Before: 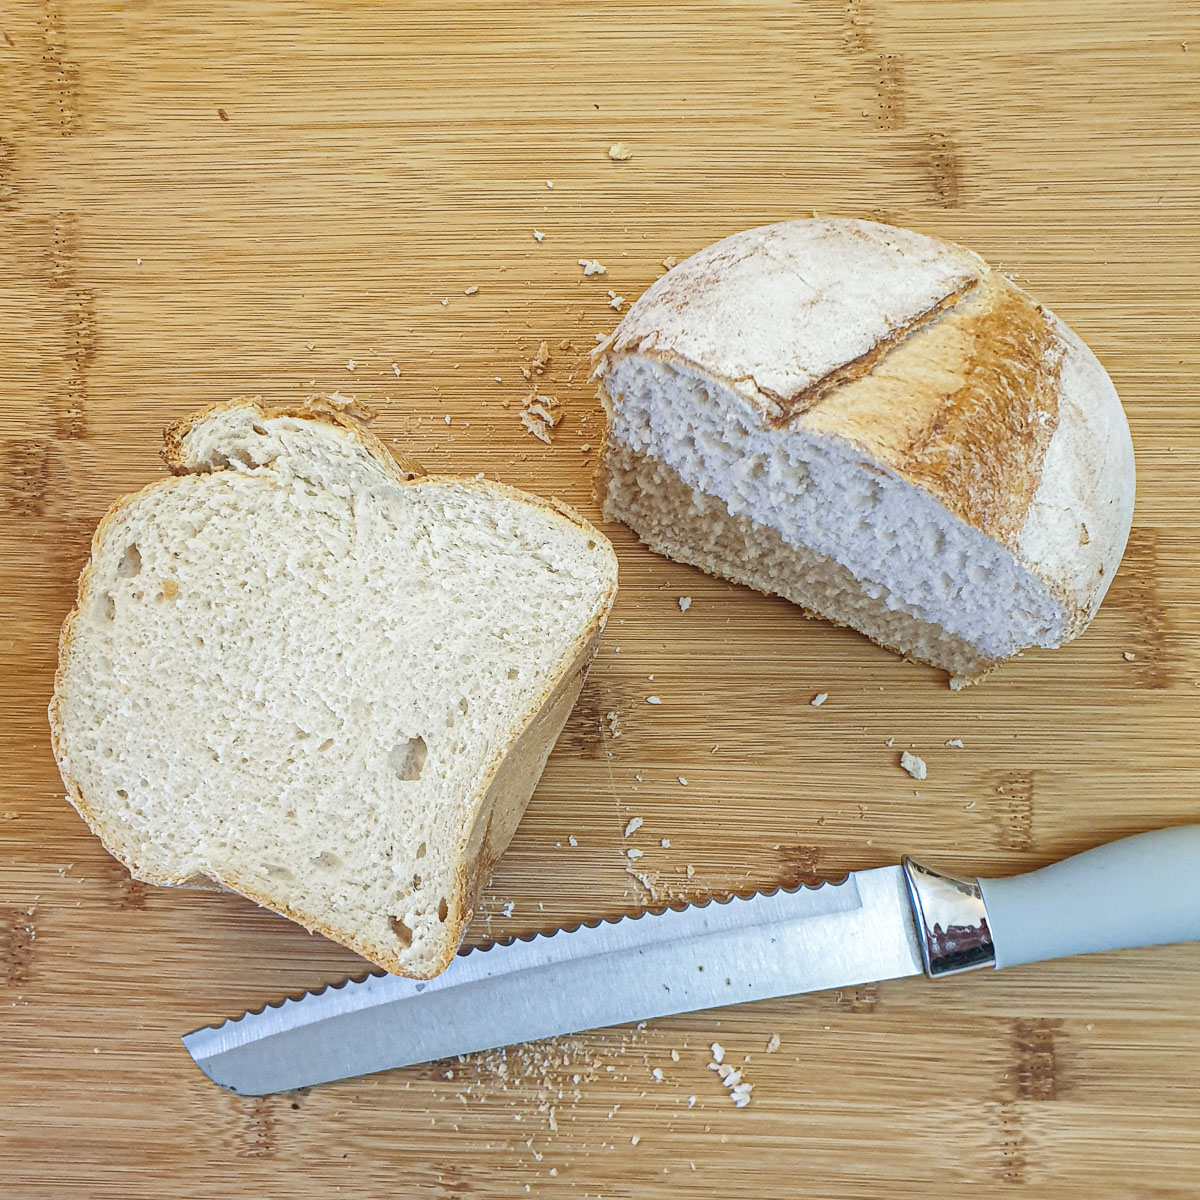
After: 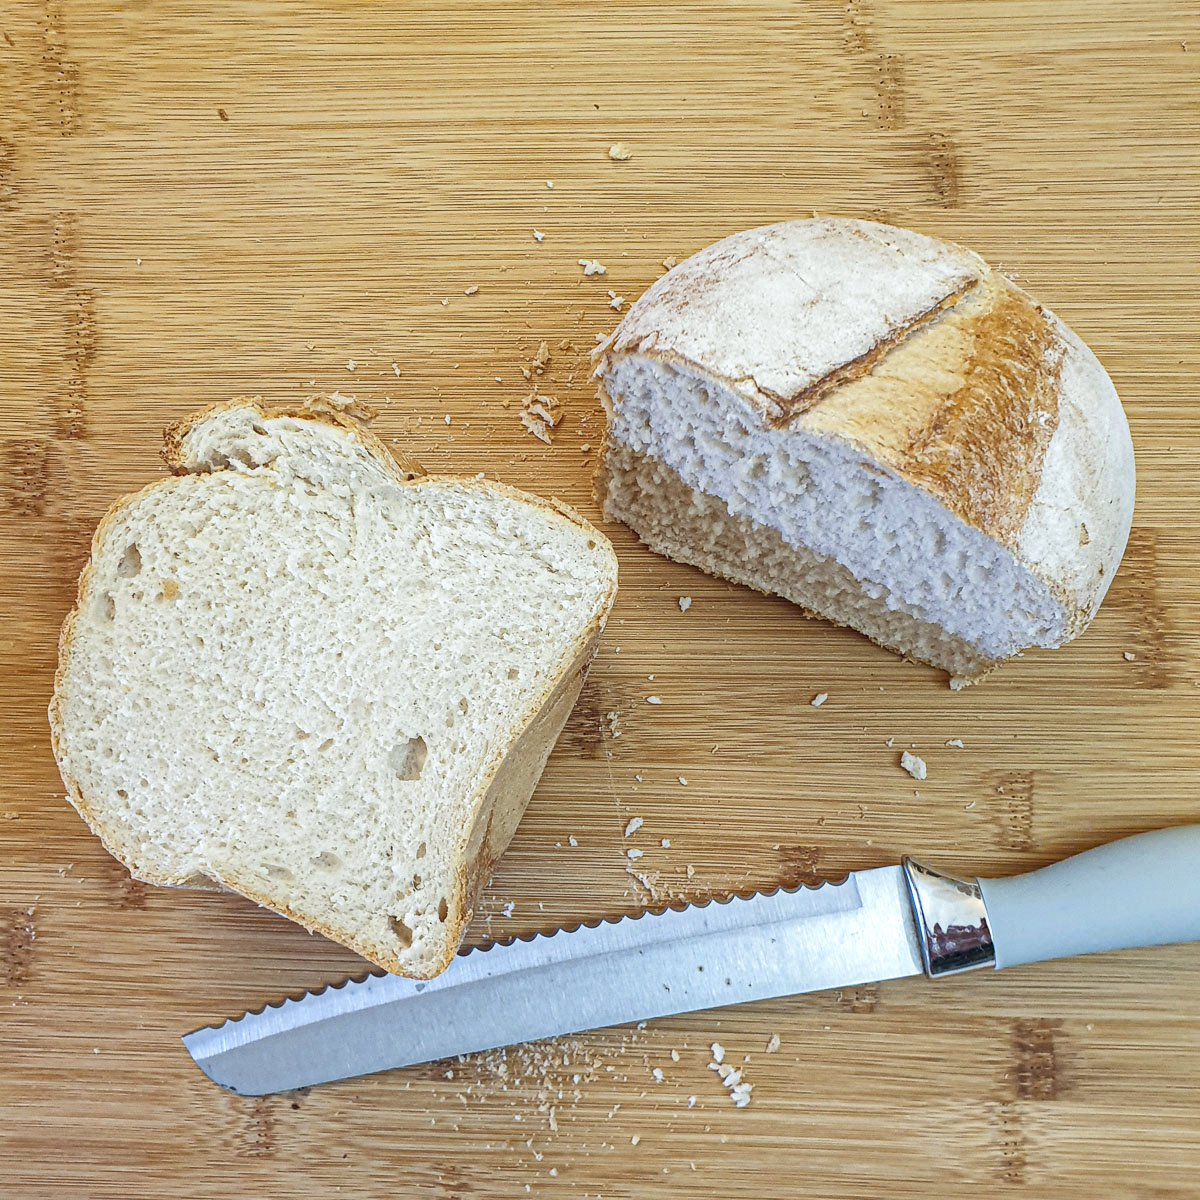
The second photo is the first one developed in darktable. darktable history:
white balance: red 0.986, blue 1.01
local contrast: highlights 100%, shadows 100%, detail 120%, midtone range 0.2
